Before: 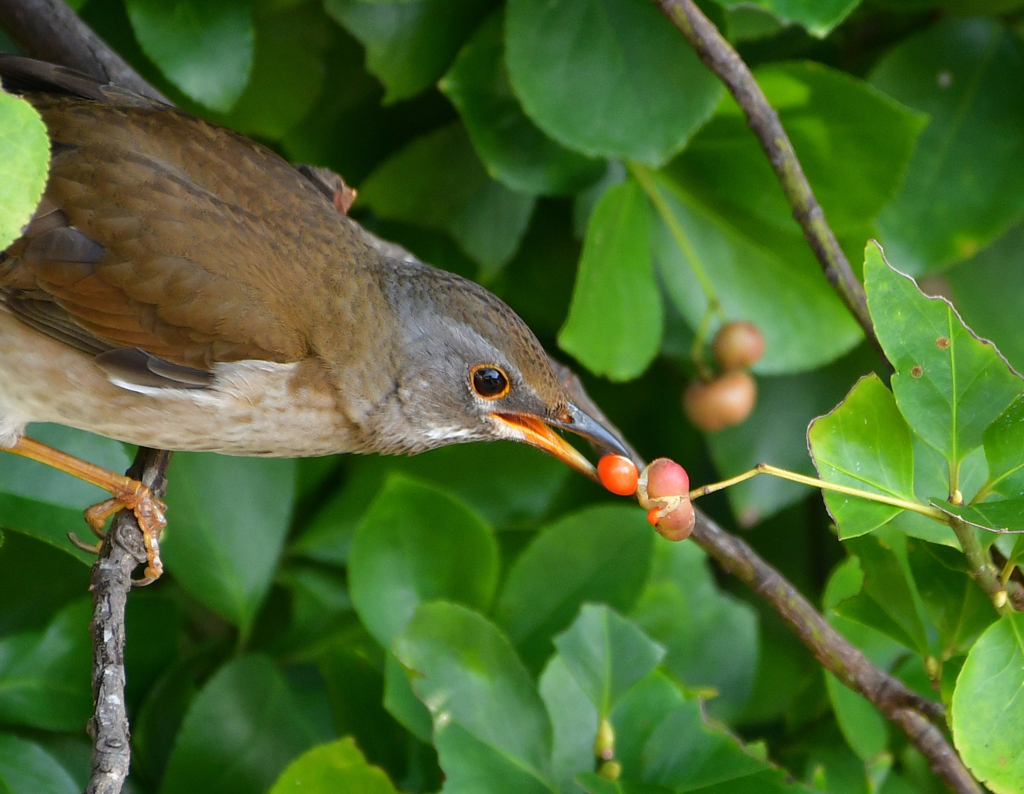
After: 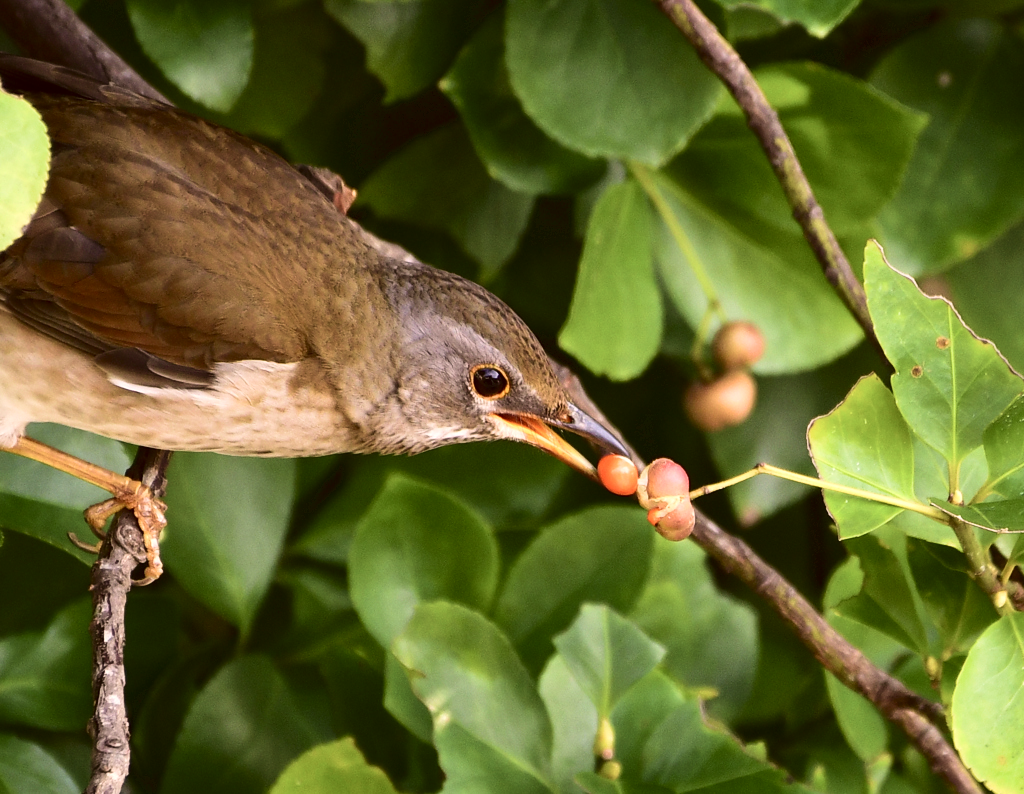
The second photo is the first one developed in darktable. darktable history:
velvia: strength 39.77%
contrast brightness saturation: contrast 0.271
color correction: highlights a* 10.22, highlights b* 9.79, shadows a* 9.13, shadows b* 8.54, saturation 0.775
exposure: exposure 0.203 EV, compensate highlight preservation false
